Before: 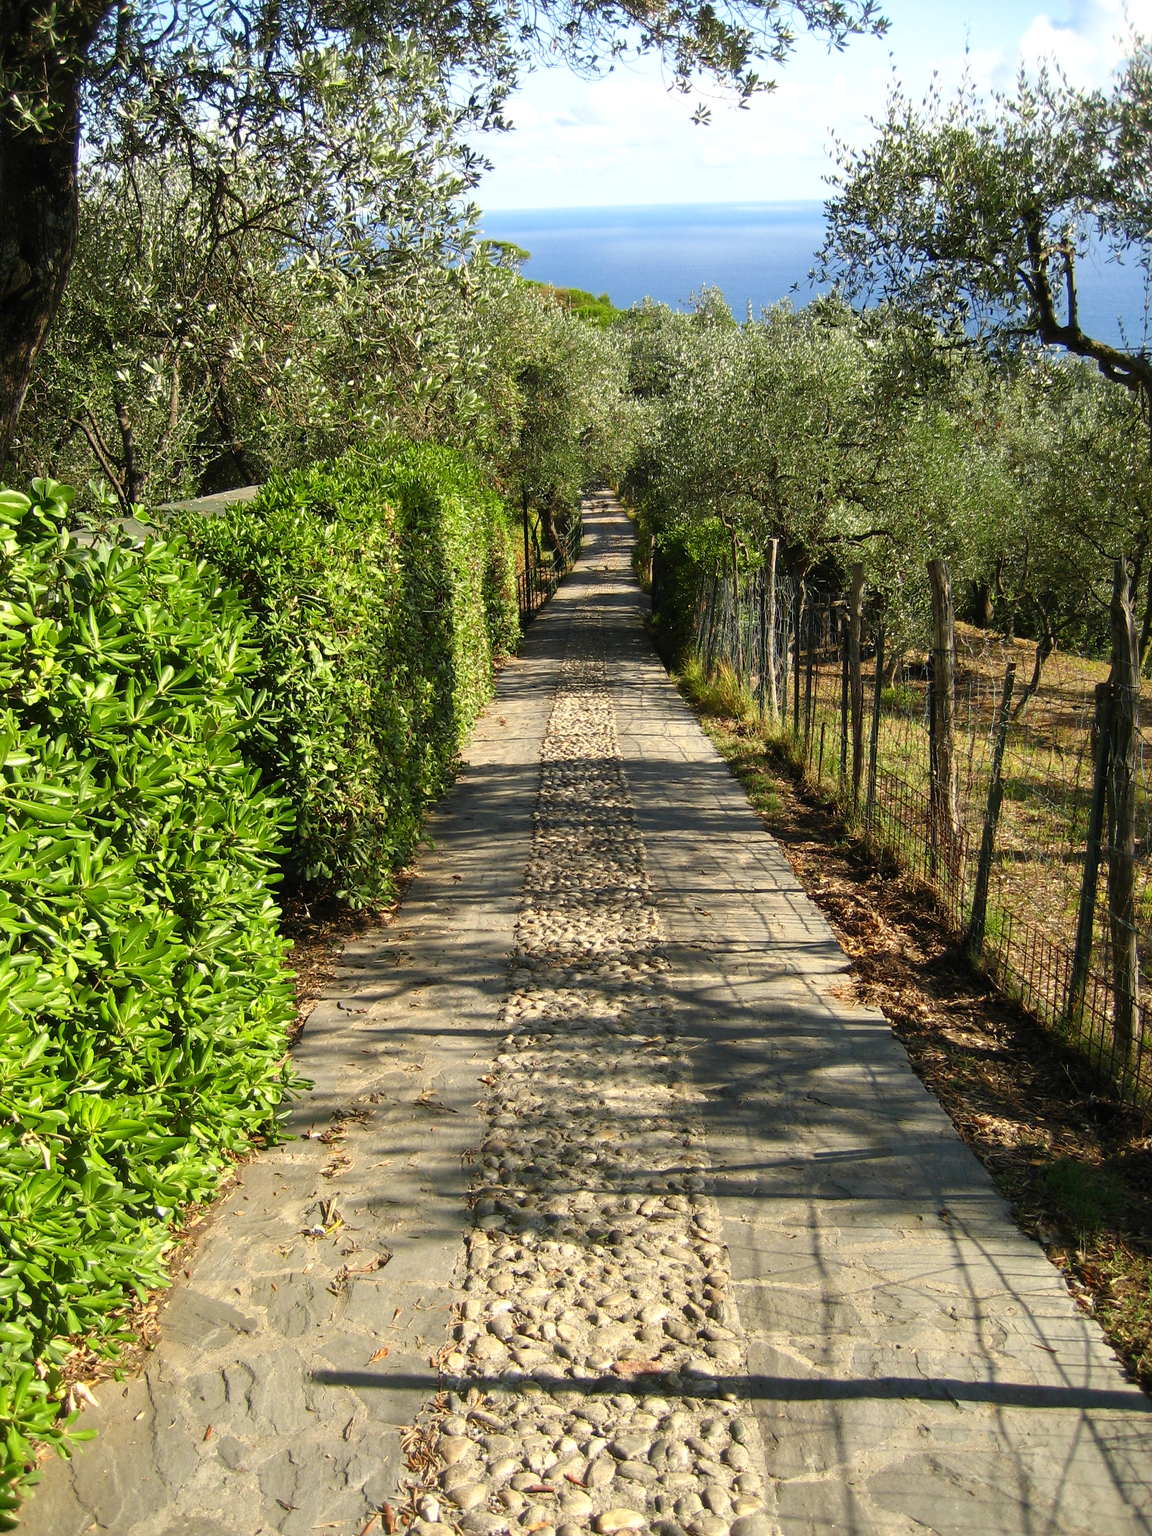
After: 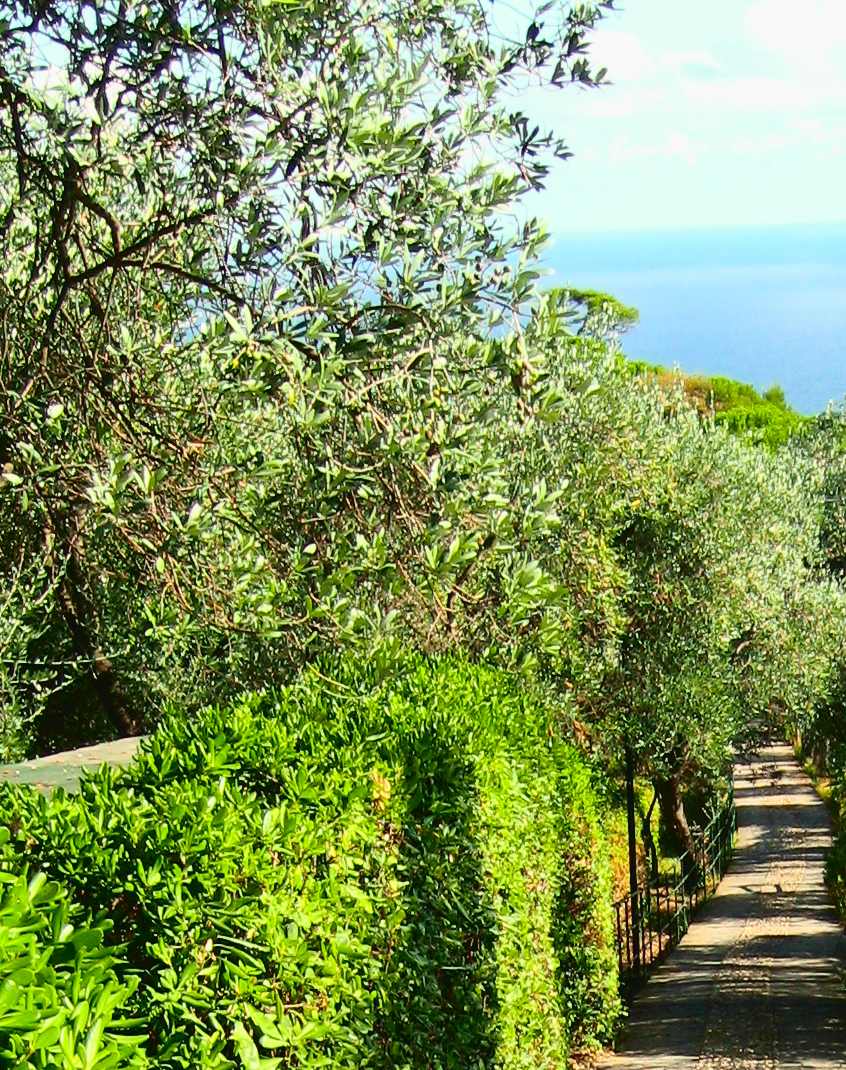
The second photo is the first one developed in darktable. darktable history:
tone curve: curves: ch0 [(0, 0.036) (0.037, 0.042) (0.167, 0.143) (0.433, 0.502) (0.531, 0.637) (0.696, 0.825) (0.856, 0.92) (1, 0.98)]; ch1 [(0, 0) (0.424, 0.383) (0.482, 0.459) (0.501, 0.5) (0.522, 0.526) (0.559, 0.563) (0.604, 0.646) (0.715, 0.729) (1, 1)]; ch2 [(0, 0) (0.369, 0.388) (0.45, 0.48) (0.499, 0.502) (0.504, 0.504) (0.512, 0.526) (0.581, 0.595) (0.708, 0.786) (1, 1)], color space Lab, independent channels, preserve colors none
crop: left 15.77%, top 5.458%, right 44%, bottom 56.537%
